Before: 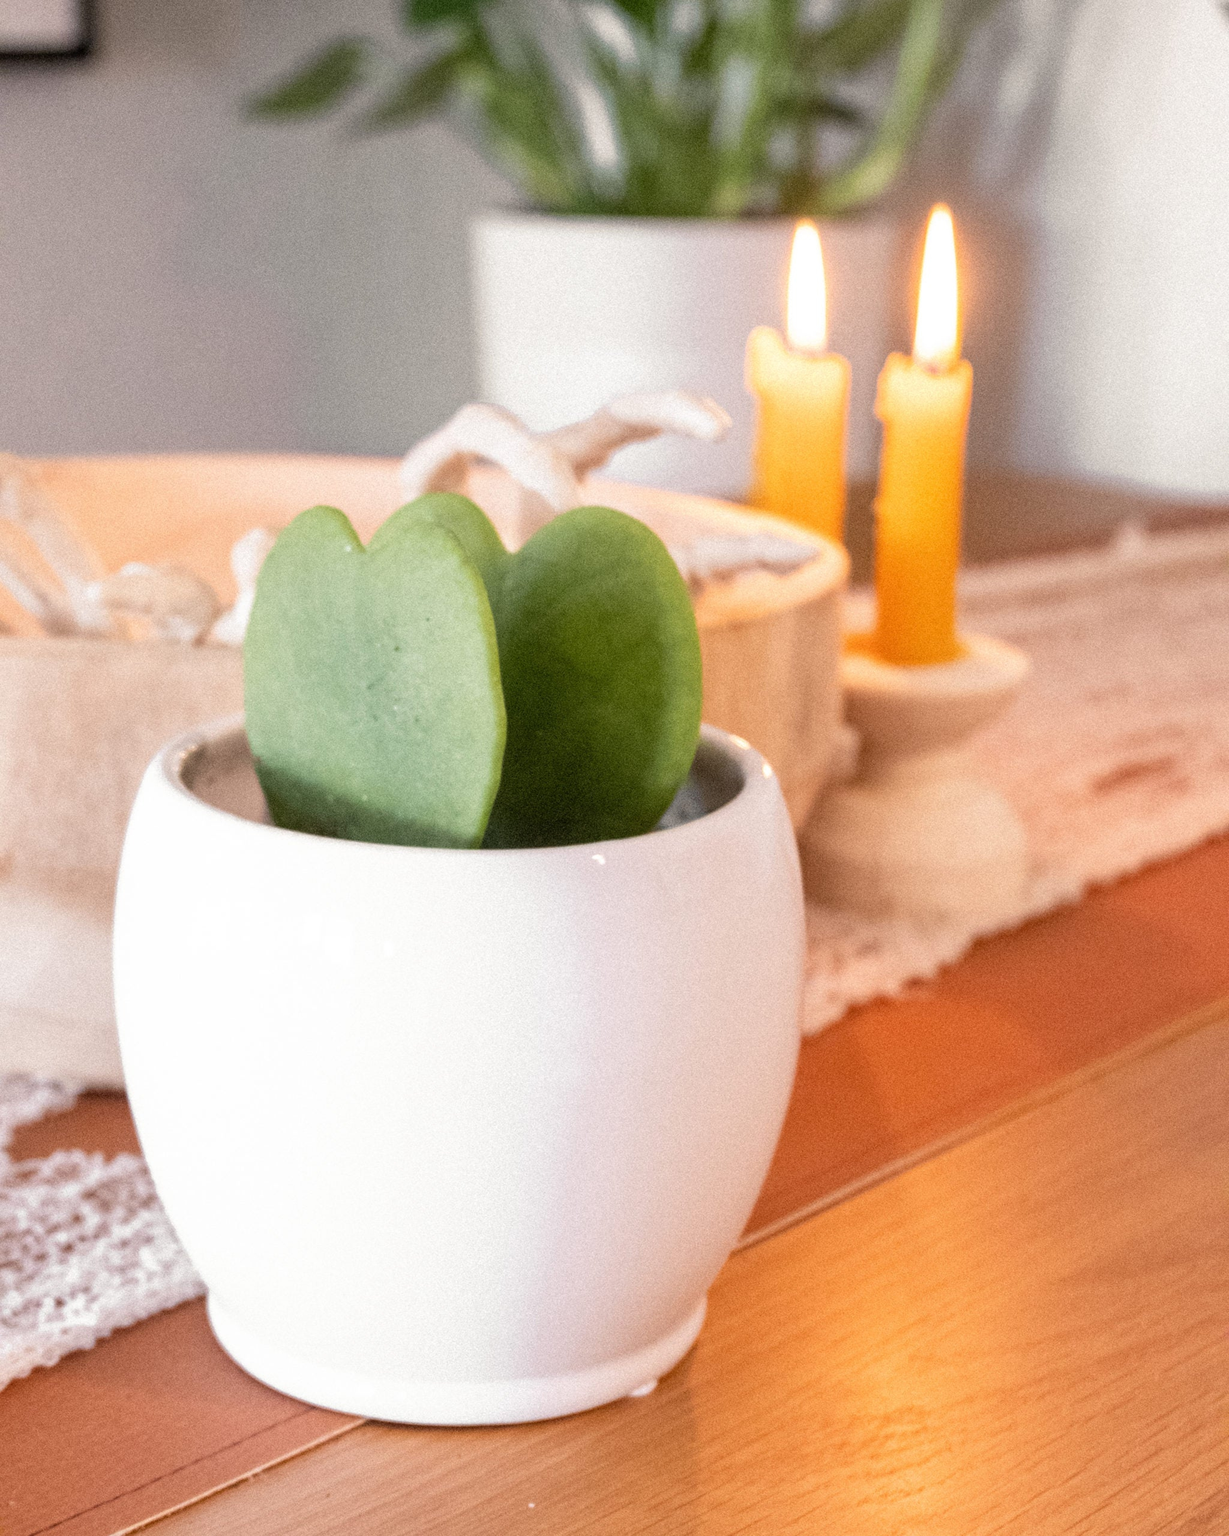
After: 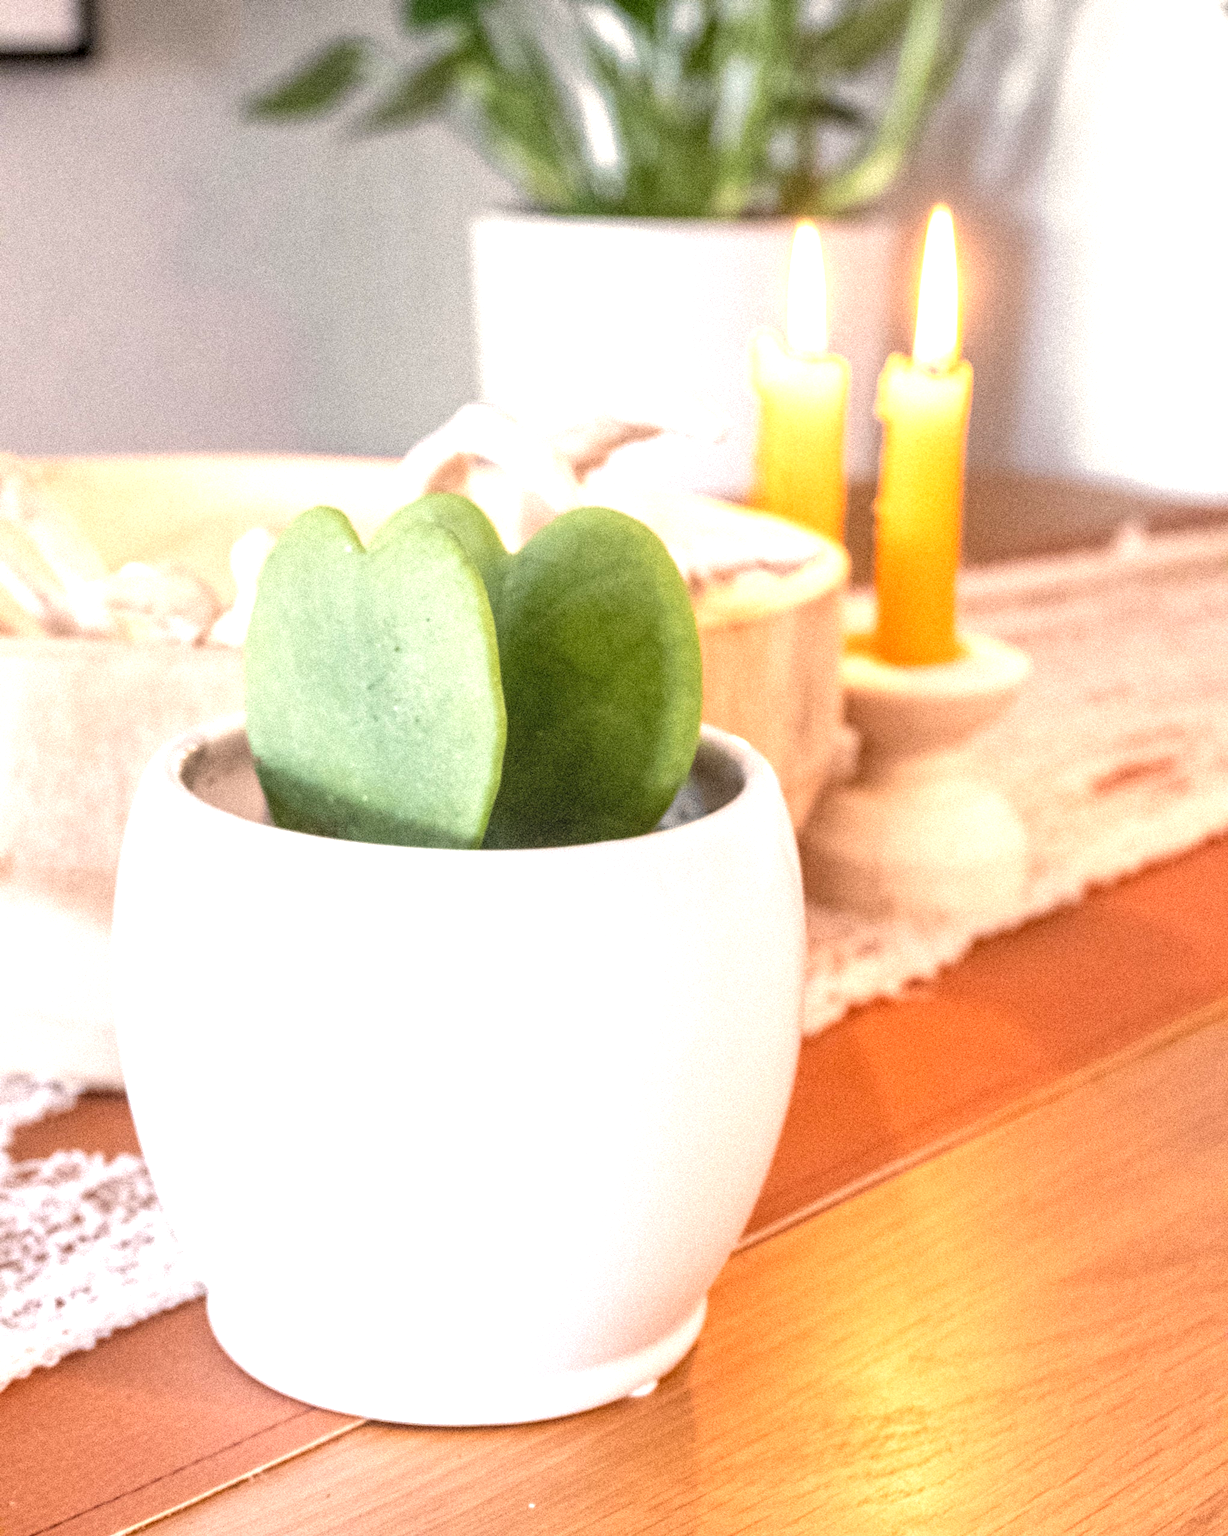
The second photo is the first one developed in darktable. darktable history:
local contrast: on, module defaults
exposure: exposure 0.729 EV, compensate exposure bias true, compensate highlight preservation false
